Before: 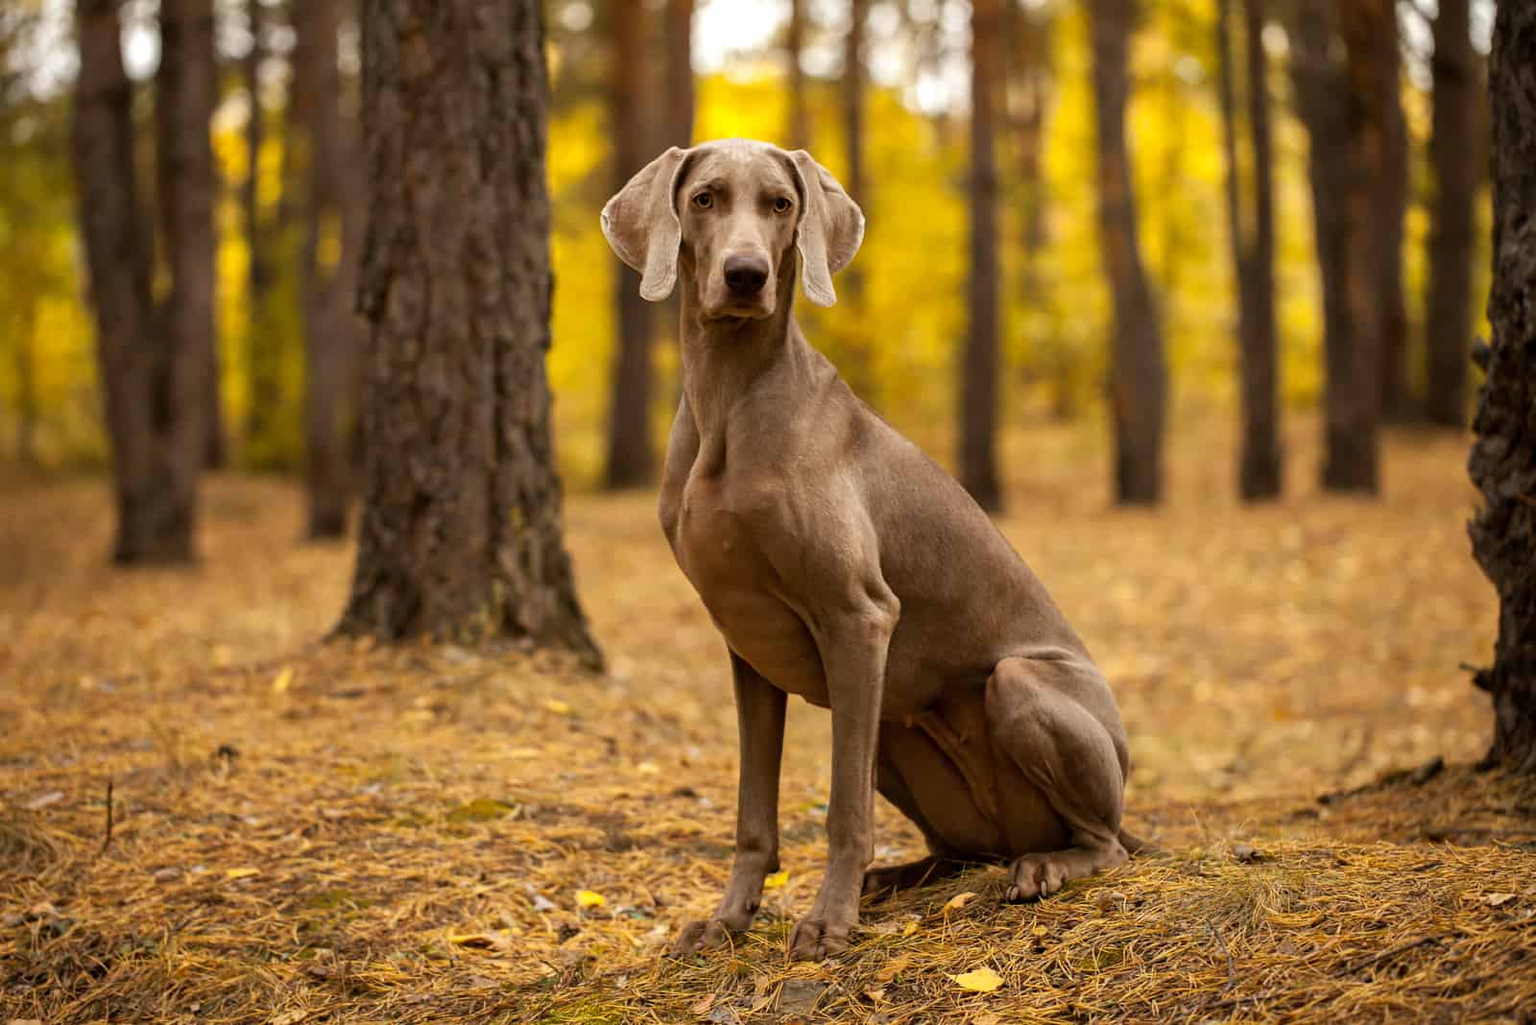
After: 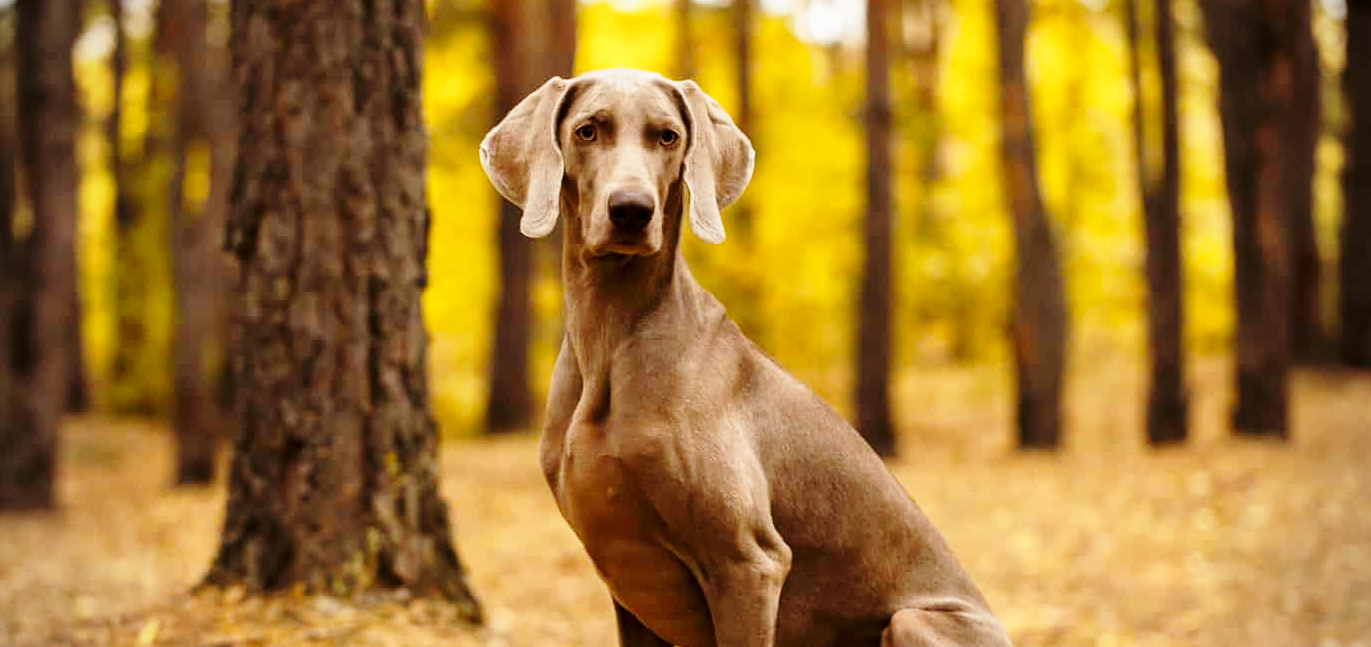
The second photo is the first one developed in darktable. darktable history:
crop and rotate: left 9.248%, top 7.159%, right 5.047%, bottom 32.234%
base curve: curves: ch0 [(0, 0) (0.028, 0.03) (0.121, 0.232) (0.46, 0.748) (0.859, 0.968) (1, 1)], preserve colors none
exposure: black level correction 0.001, exposure -0.201 EV, compensate exposure bias true, compensate highlight preservation false
vignetting: fall-off radius 61.18%, unbound false
